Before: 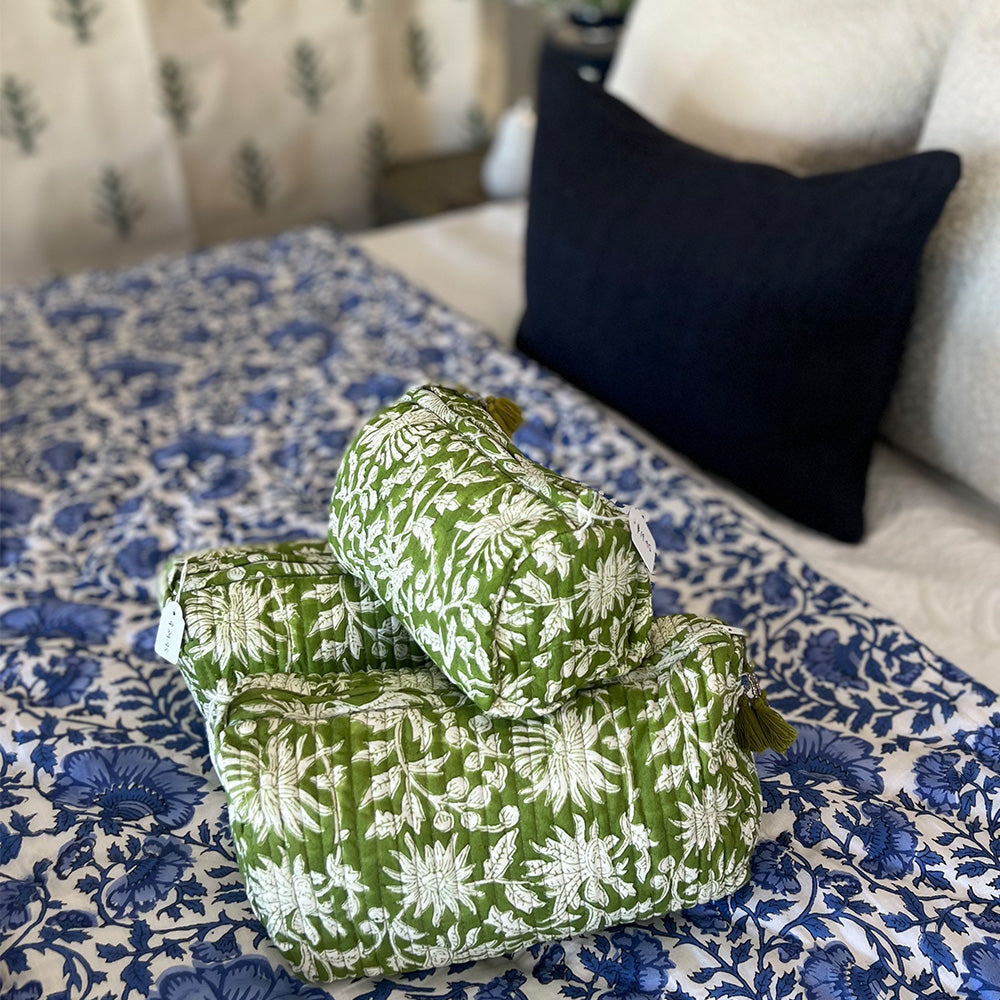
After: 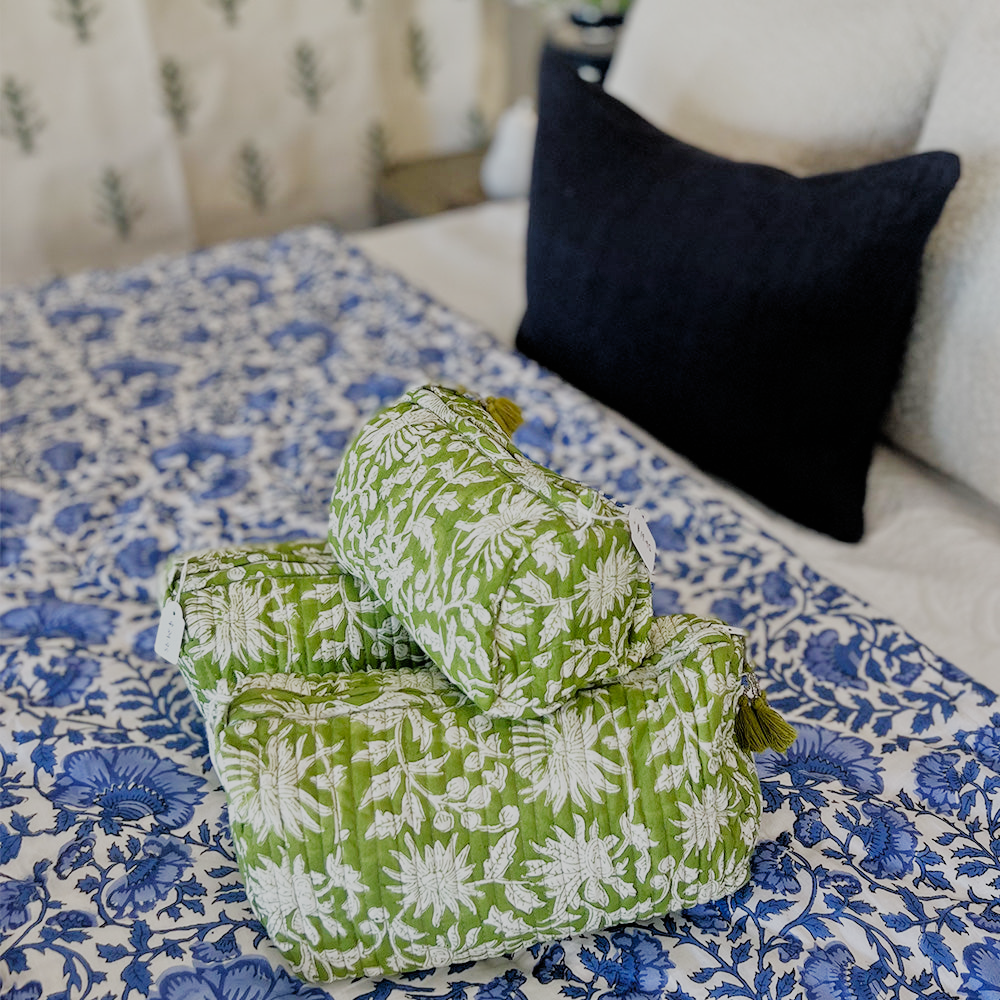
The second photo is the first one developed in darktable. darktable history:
filmic rgb: black relative exposure -8.54 EV, white relative exposure 5.57 EV, hardness 3.38, contrast 1.019, preserve chrominance no, color science v5 (2021), contrast in shadows safe, contrast in highlights safe
tone equalizer: -7 EV 0.16 EV, -6 EV 0.613 EV, -5 EV 1.15 EV, -4 EV 1.32 EV, -3 EV 1.12 EV, -2 EV 0.6 EV, -1 EV 0.153 EV, mask exposure compensation -0.506 EV
